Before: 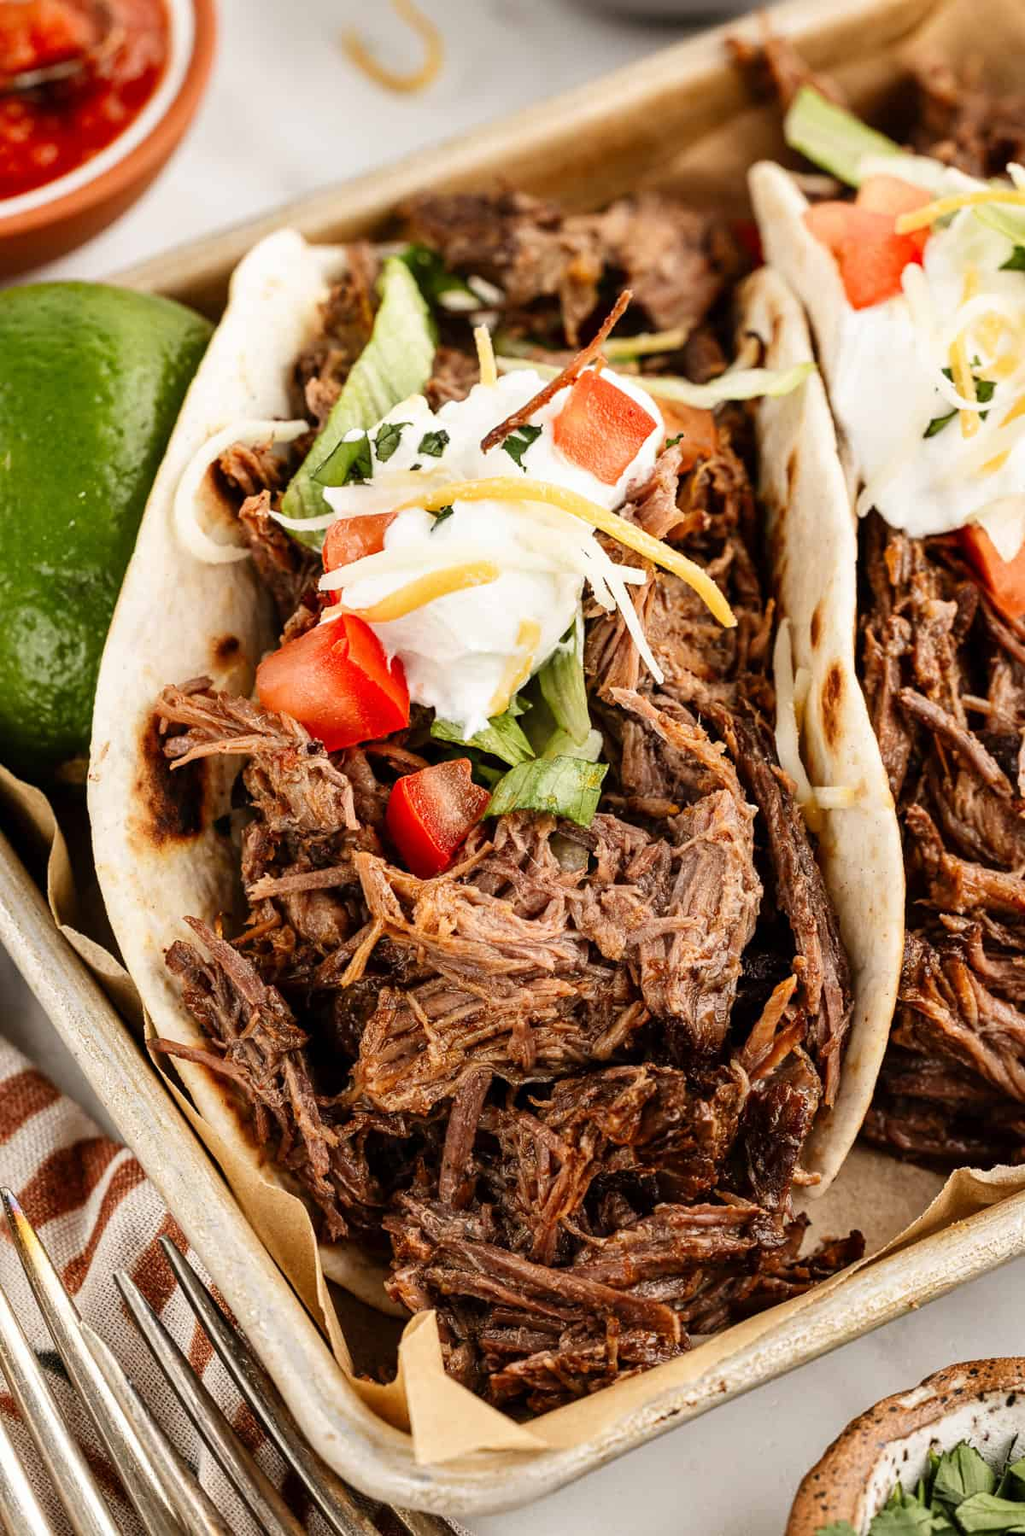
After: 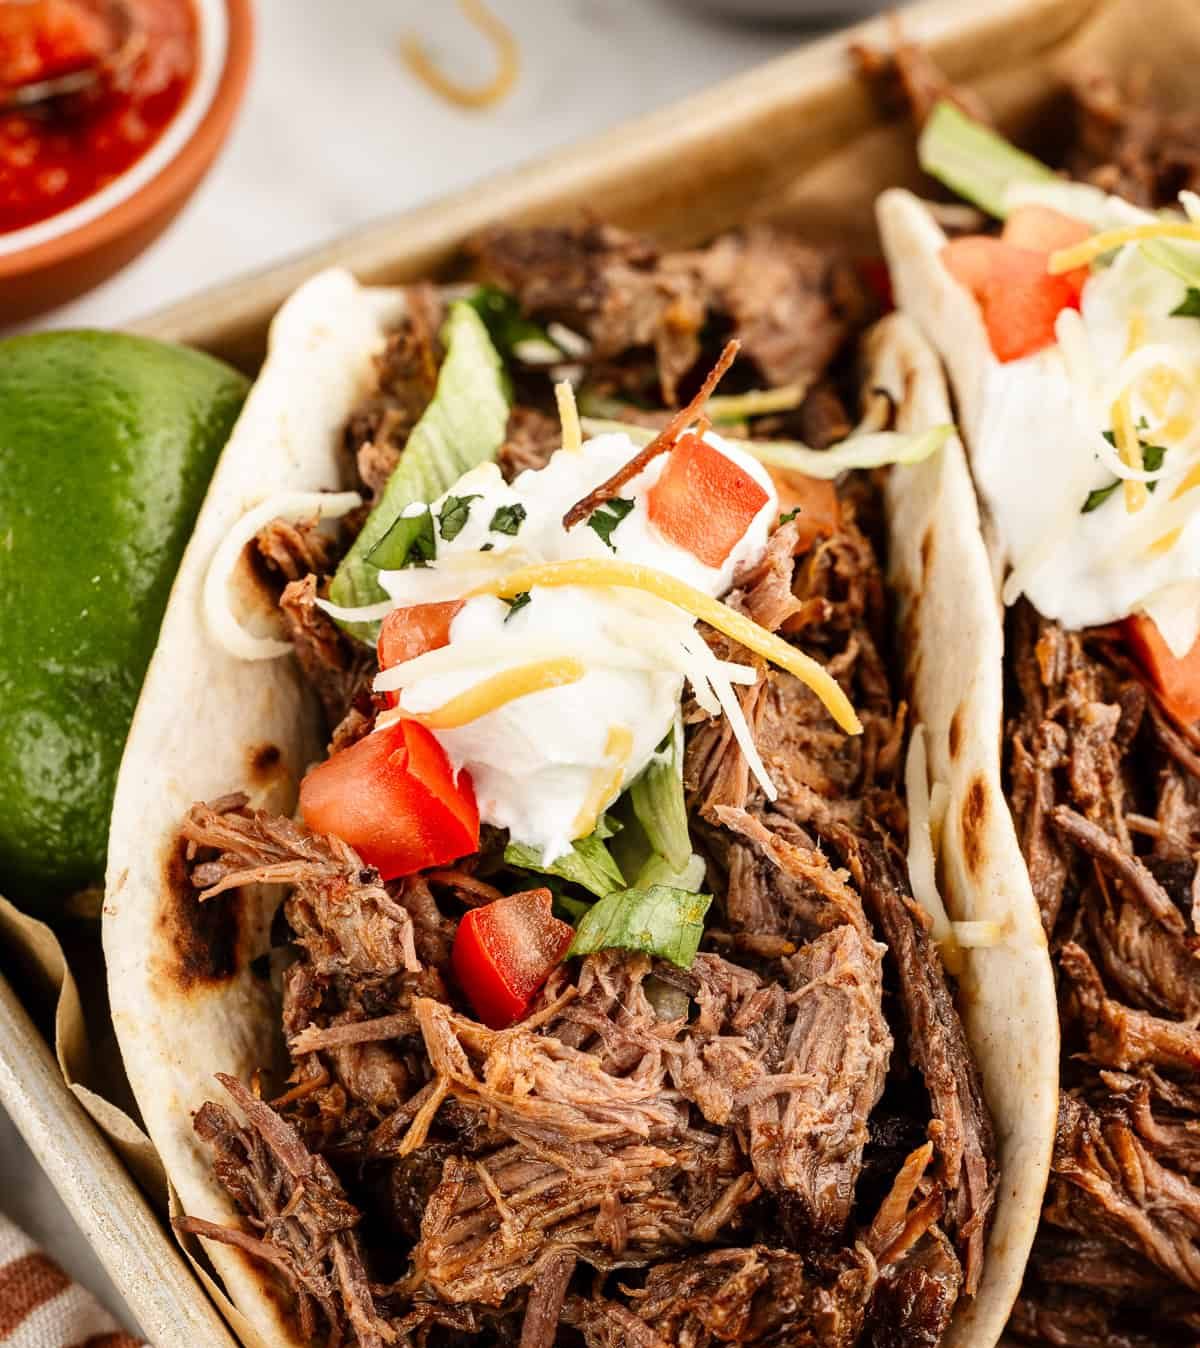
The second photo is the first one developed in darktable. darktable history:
crop: bottom 24.967%
white balance: red 1, blue 1
